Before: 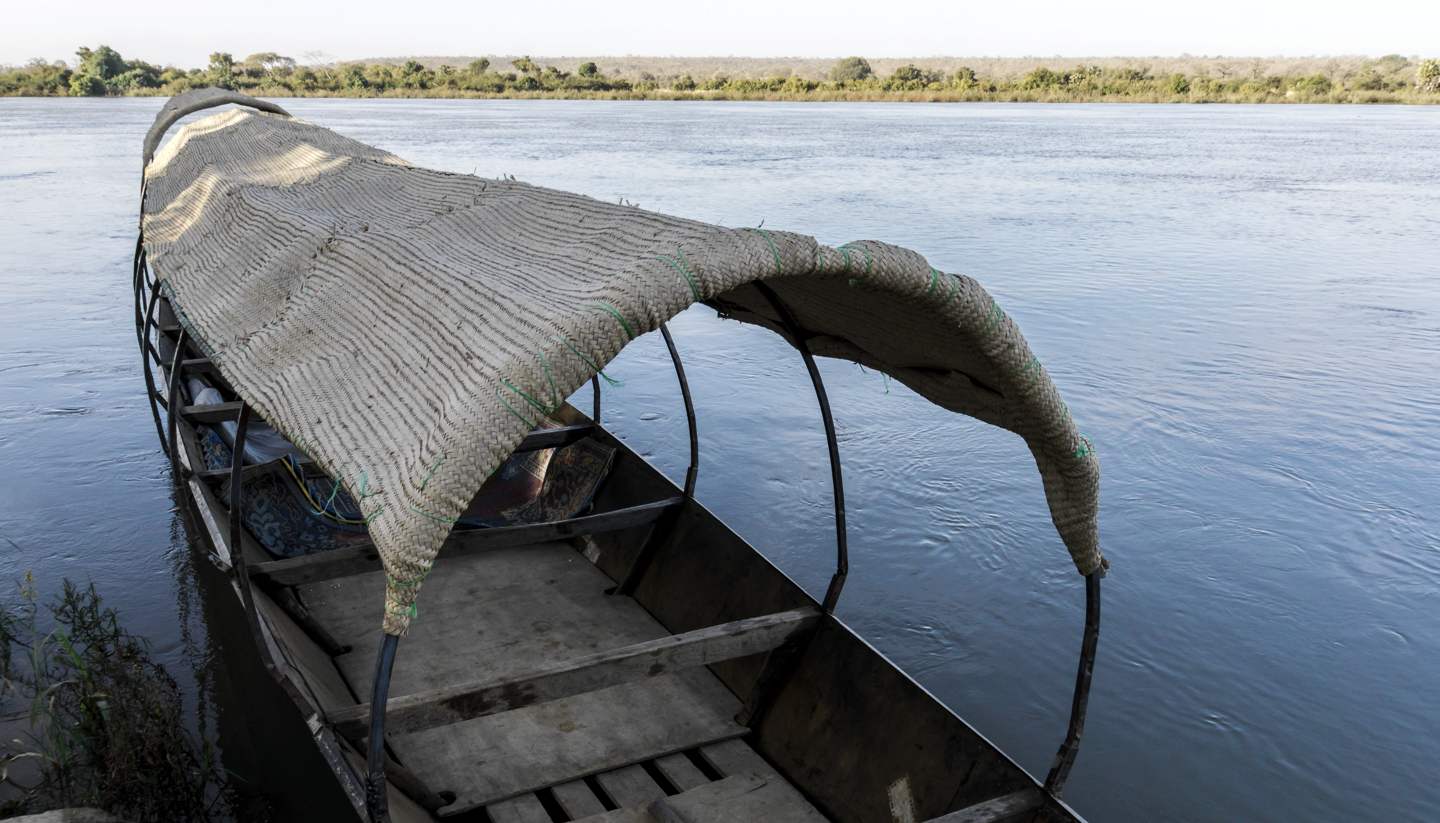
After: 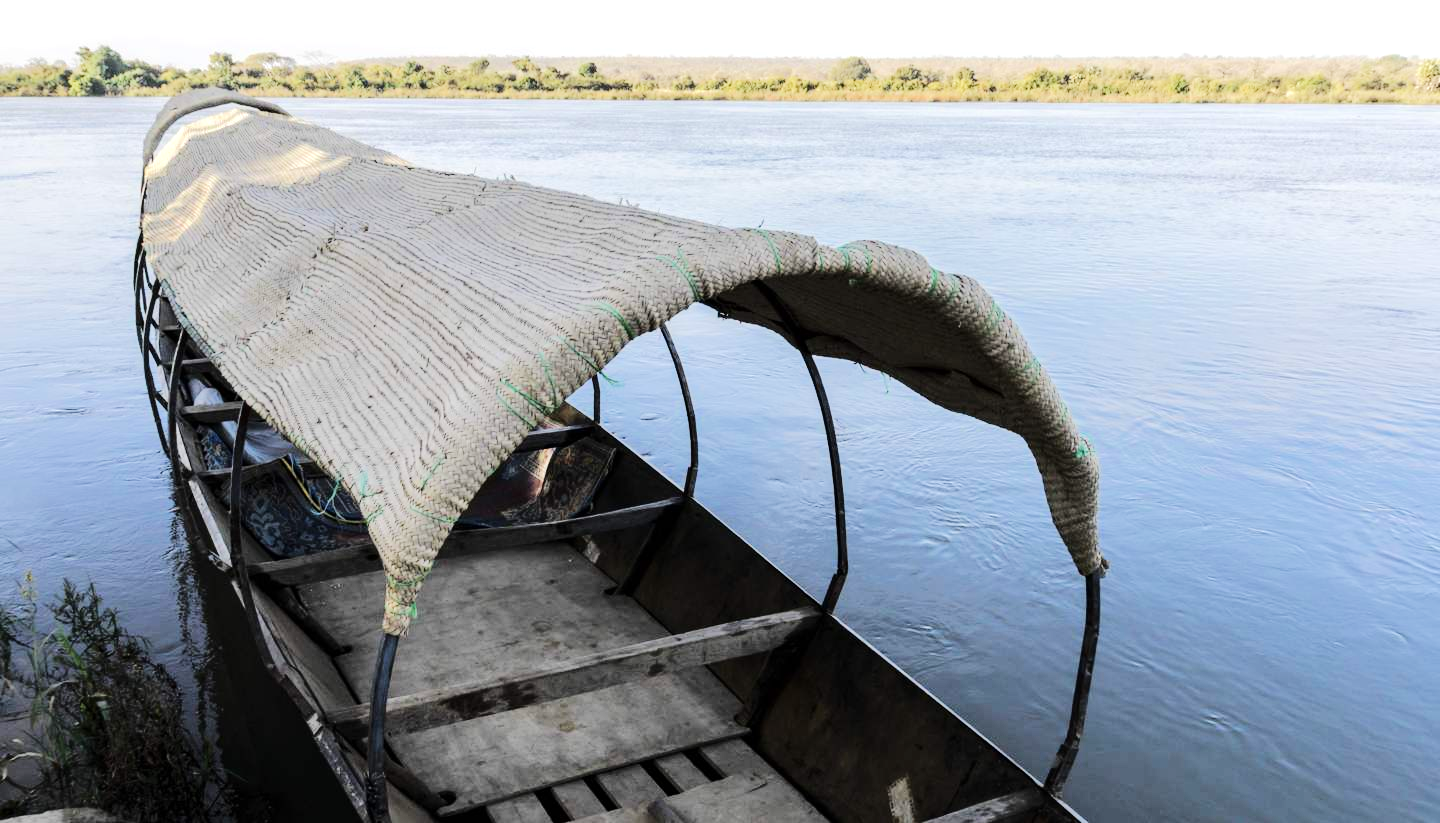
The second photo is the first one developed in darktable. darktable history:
tone equalizer: -7 EV 0.158 EV, -6 EV 0.605 EV, -5 EV 1.12 EV, -4 EV 1.34 EV, -3 EV 1.14 EV, -2 EV 0.6 EV, -1 EV 0.161 EV, edges refinement/feathering 500, mask exposure compensation -1.57 EV, preserve details no
